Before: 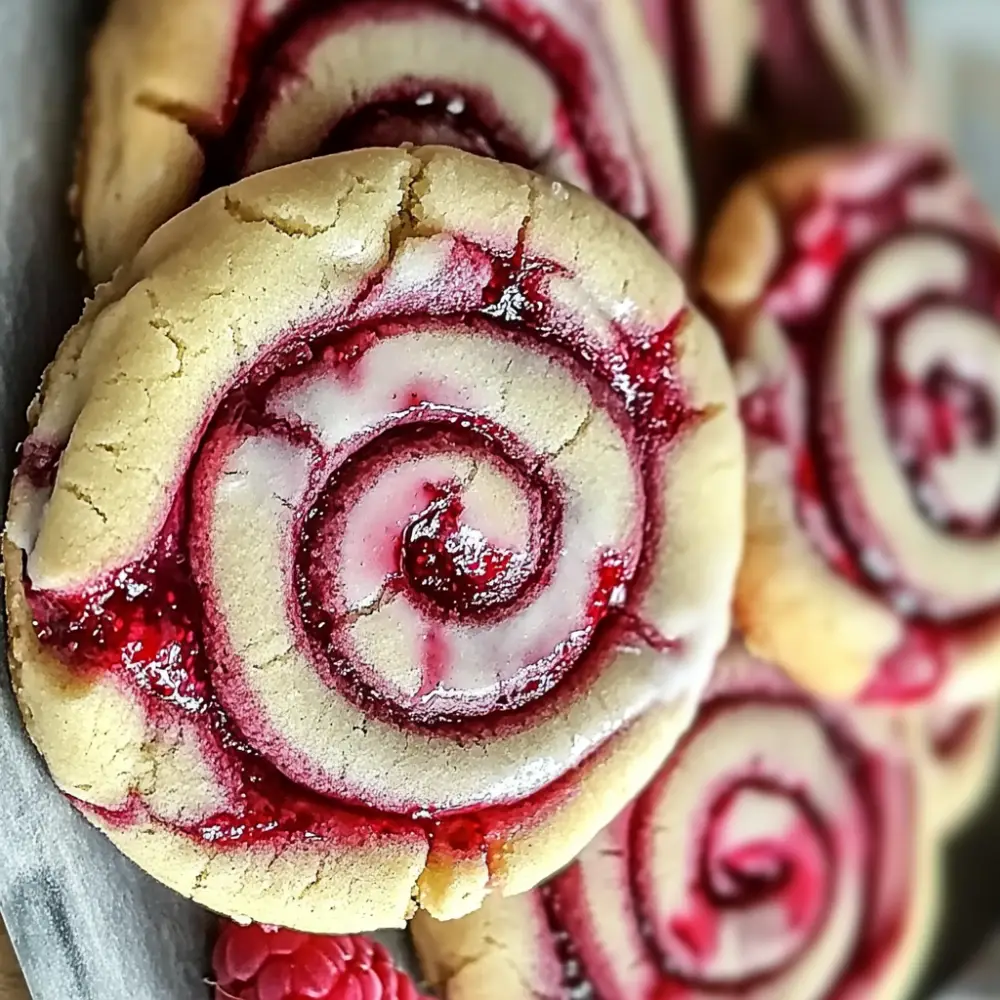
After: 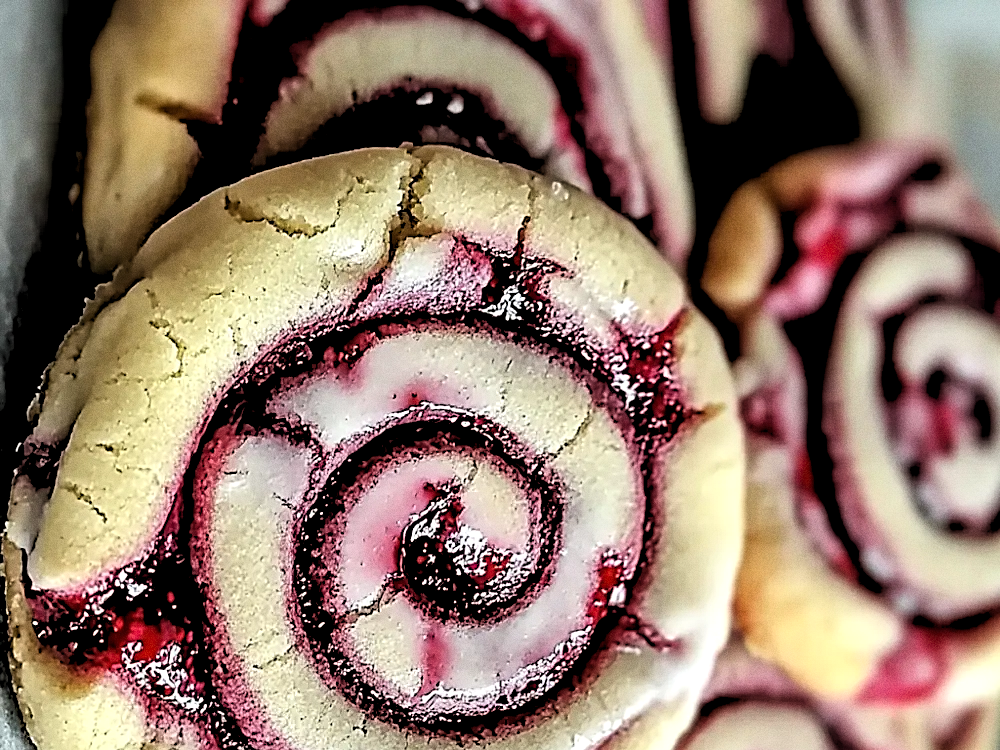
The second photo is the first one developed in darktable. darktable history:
grain: coarseness 3.21 ISO
crop: bottom 24.988%
sharpen: on, module defaults
rgb levels: levels [[0.034, 0.472, 0.904], [0, 0.5, 1], [0, 0.5, 1]]
